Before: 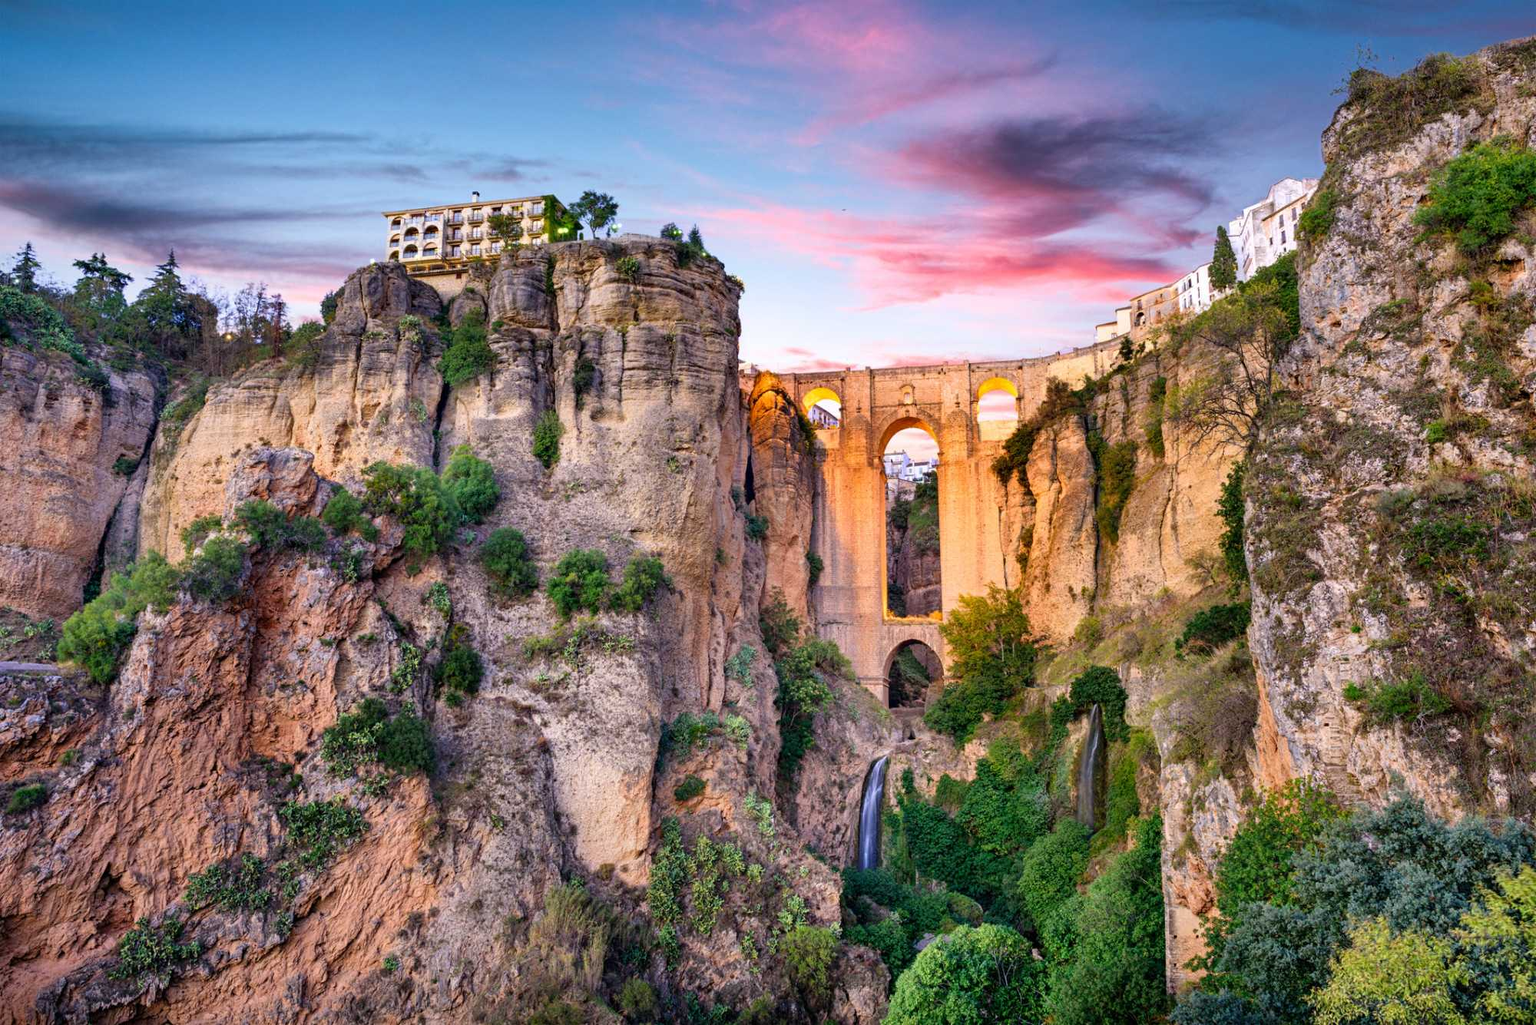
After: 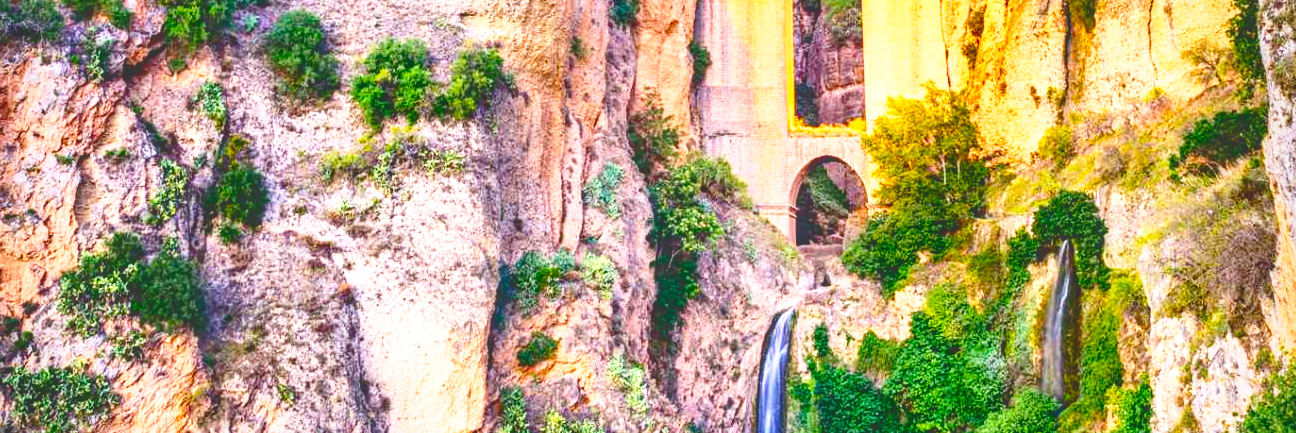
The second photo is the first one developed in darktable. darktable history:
crop: left 18.091%, top 50.729%, right 17.092%, bottom 16.804%
tone equalizer: on, module defaults
exposure: black level correction -0.008, exposure 0.068 EV, compensate highlight preservation false
color balance rgb: global offset › luminance -0.354%, perceptual saturation grading › global saturation 30.084%, global vibrance 14.283%
local contrast: on, module defaults
vignetting: fall-off radius 61.16%, dithering 8-bit output
base curve: curves: ch0 [(0, 0) (0.012, 0.01) (0.073, 0.168) (0.31, 0.711) (0.645, 0.957) (1, 1)], preserve colors none
tone curve: curves: ch0 [(0, 0) (0.003, 0.224) (0.011, 0.229) (0.025, 0.234) (0.044, 0.242) (0.069, 0.249) (0.1, 0.256) (0.136, 0.265) (0.177, 0.285) (0.224, 0.304) (0.277, 0.337) (0.335, 0.385) (0.399, 0.435) (0.468, 0.507) (0.543, 0.59) (0.623, 0.674) (0.709, 0.763) (0.801, 0.852) (0.898, 0.931) (1, 1)], color space Lab, independent channels, preserve colors none
